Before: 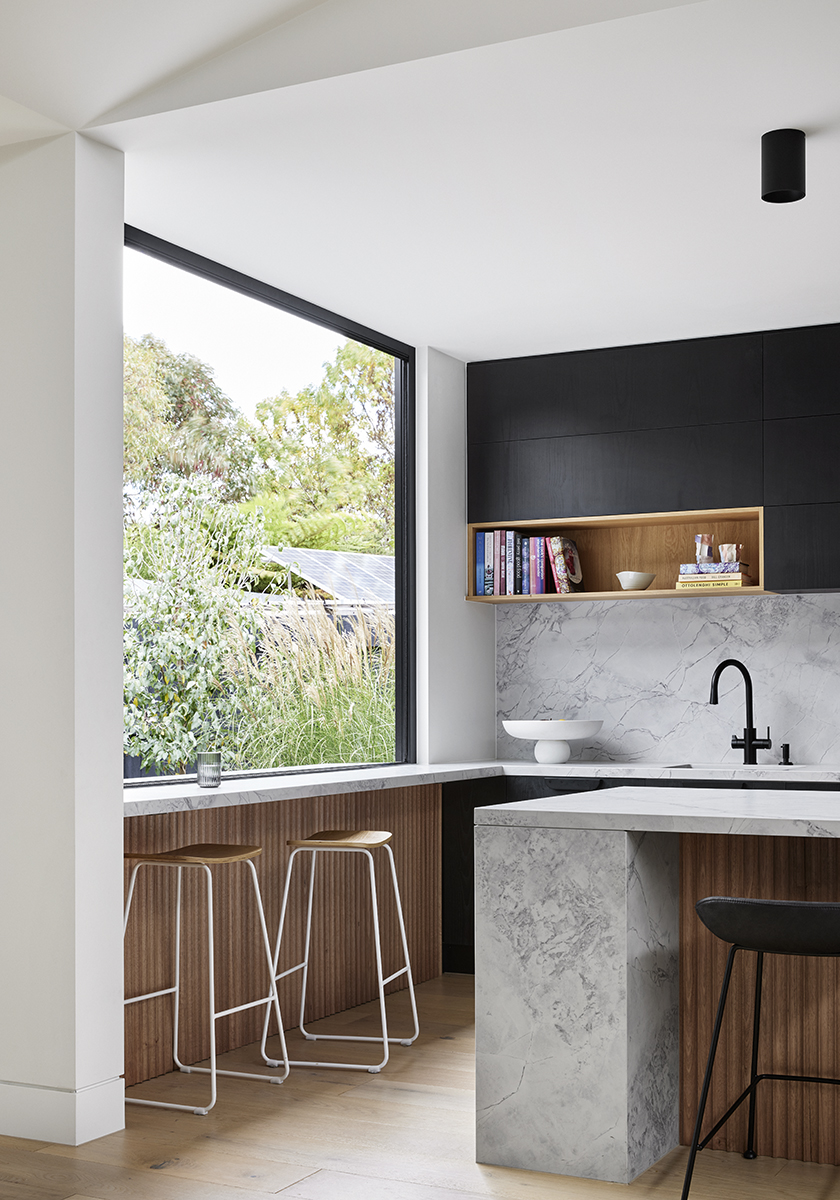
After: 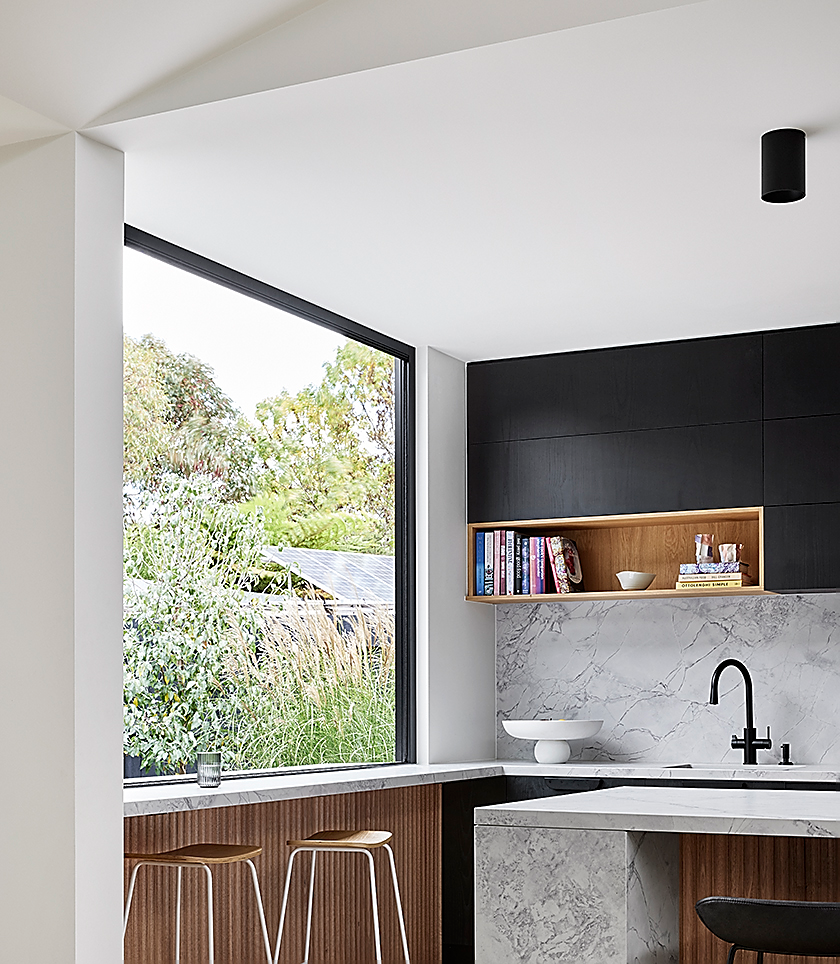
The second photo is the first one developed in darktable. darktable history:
sharpen: radius 1.367, amount 1.258, threshold 0.784
crop: bottom 19.659%
